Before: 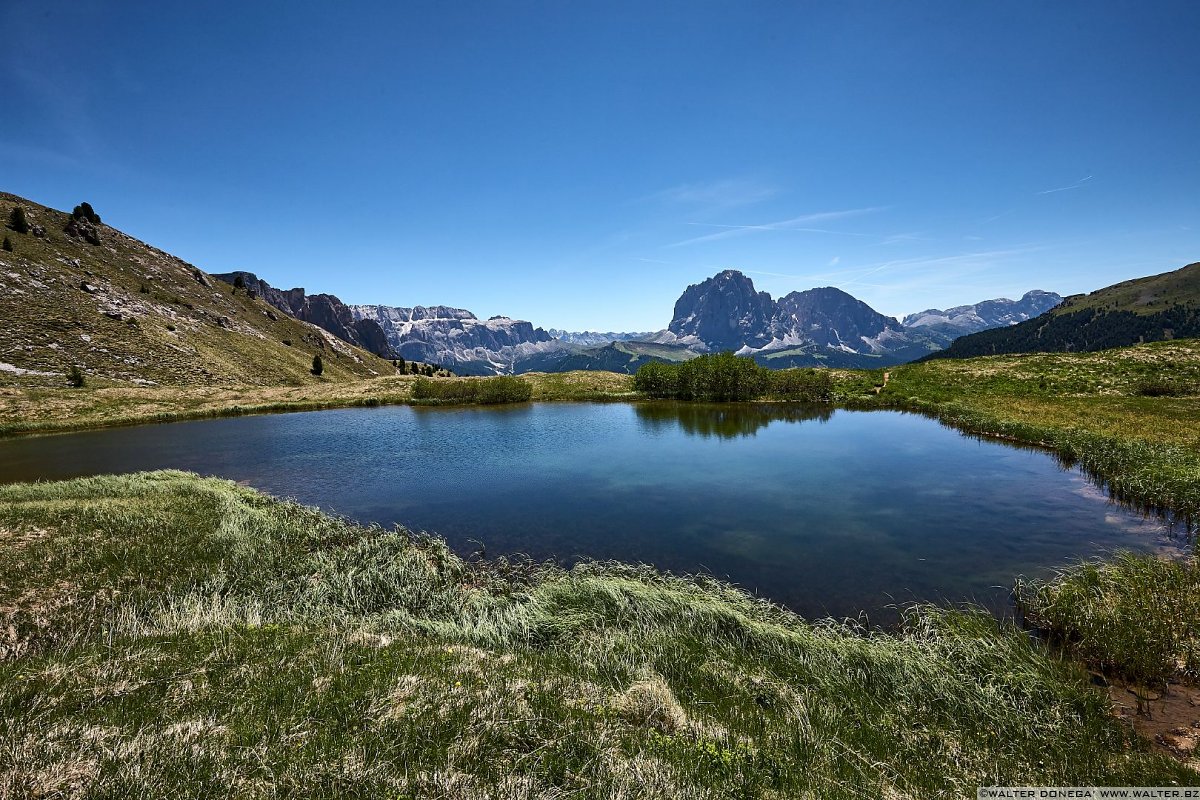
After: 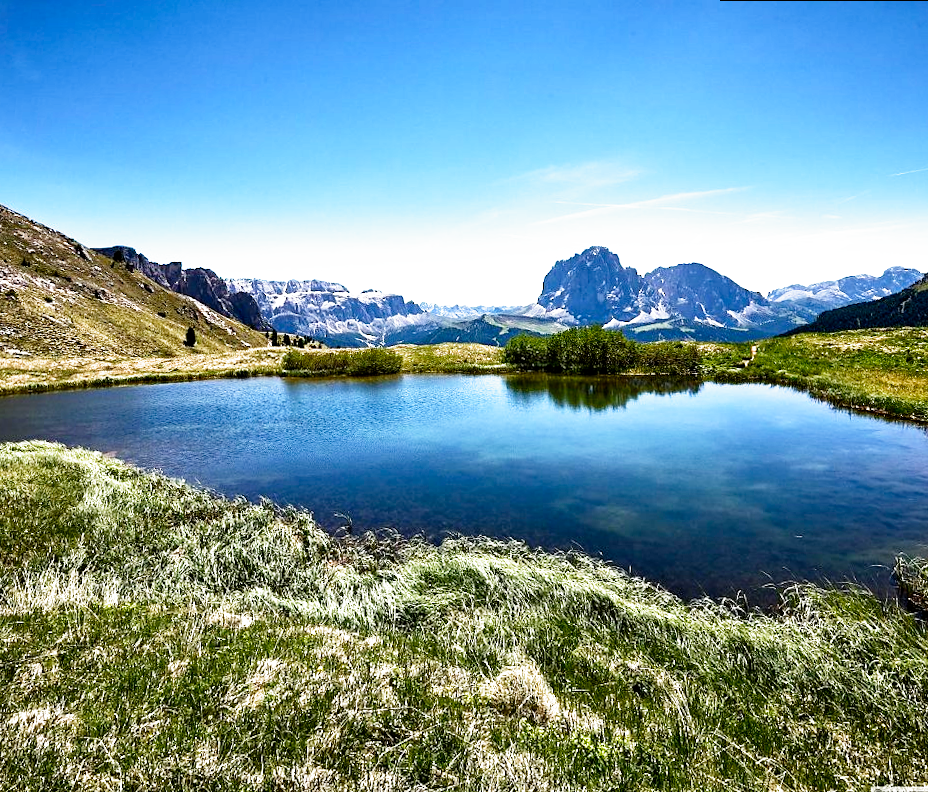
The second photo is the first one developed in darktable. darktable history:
white balance: red 1, blue 1
crop: left 7.598%, right 7.873%
rotate and perspective: rotation 0.215°, lens shift (vertical) -0.139, crop left 0.069, crop right 0.939, crop top 0.002, crop bottom 0.996
filmic rgb: middle gray luminance 8.8%, black relative exposure -6.3 EV, white relative exposure 2.7 EV, threshold 6 EV, target black luminance 0%, hardness 4.74, latitude 73.47%, contrast 1.332, shadows ↔ highlights balance 10.13%, add noise in highlights 0, preserve chrominance no, color science v3 (2019), use custom middle-gray values true, iterations of high-quality reconstruction 0, contrast in highlights soft, enable highlight reconstruction true
